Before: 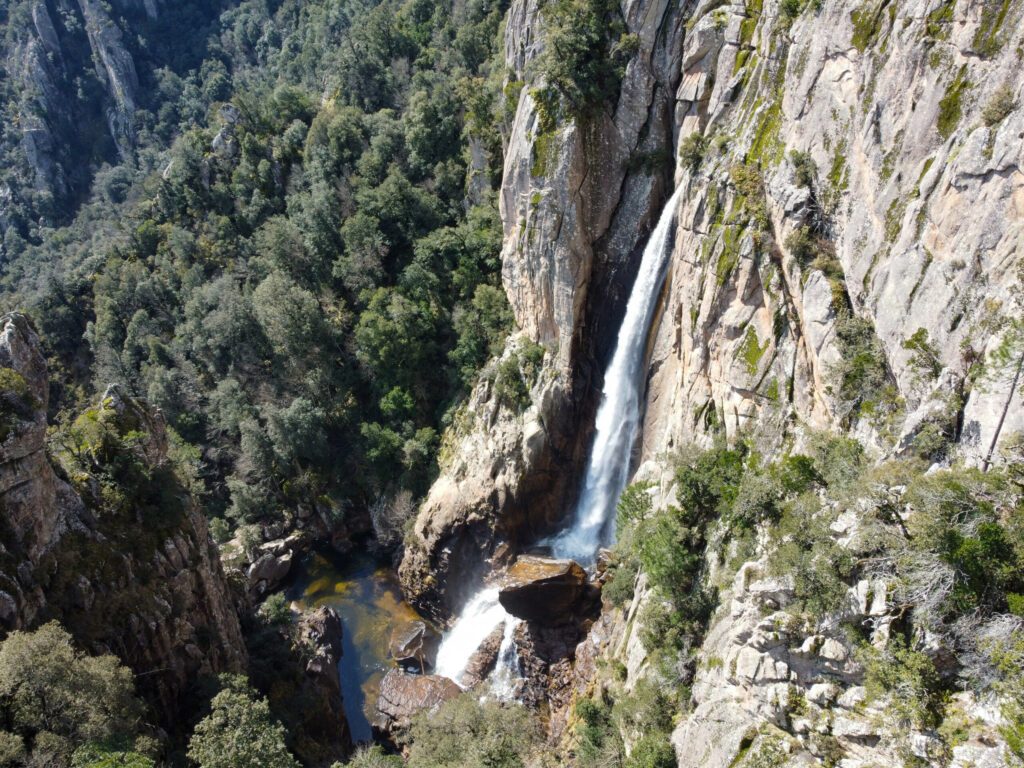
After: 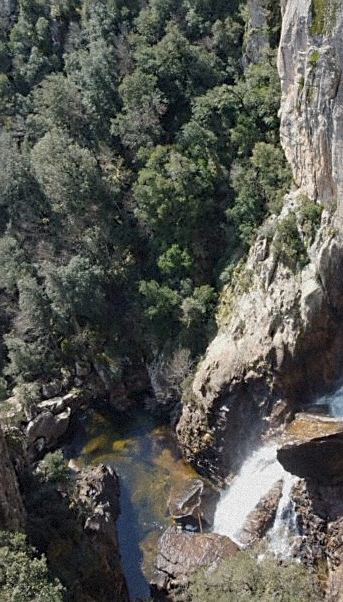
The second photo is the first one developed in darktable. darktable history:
grain: mid-tones bias 0%
contrast brightness saturation: contrast 0.01, saturation -0.05
sharpen: on, module defaults
crop and rotate: left 21.77%, top 18.528%, right 44.676%, bottom 2.997%
color balance: contrast -15%
